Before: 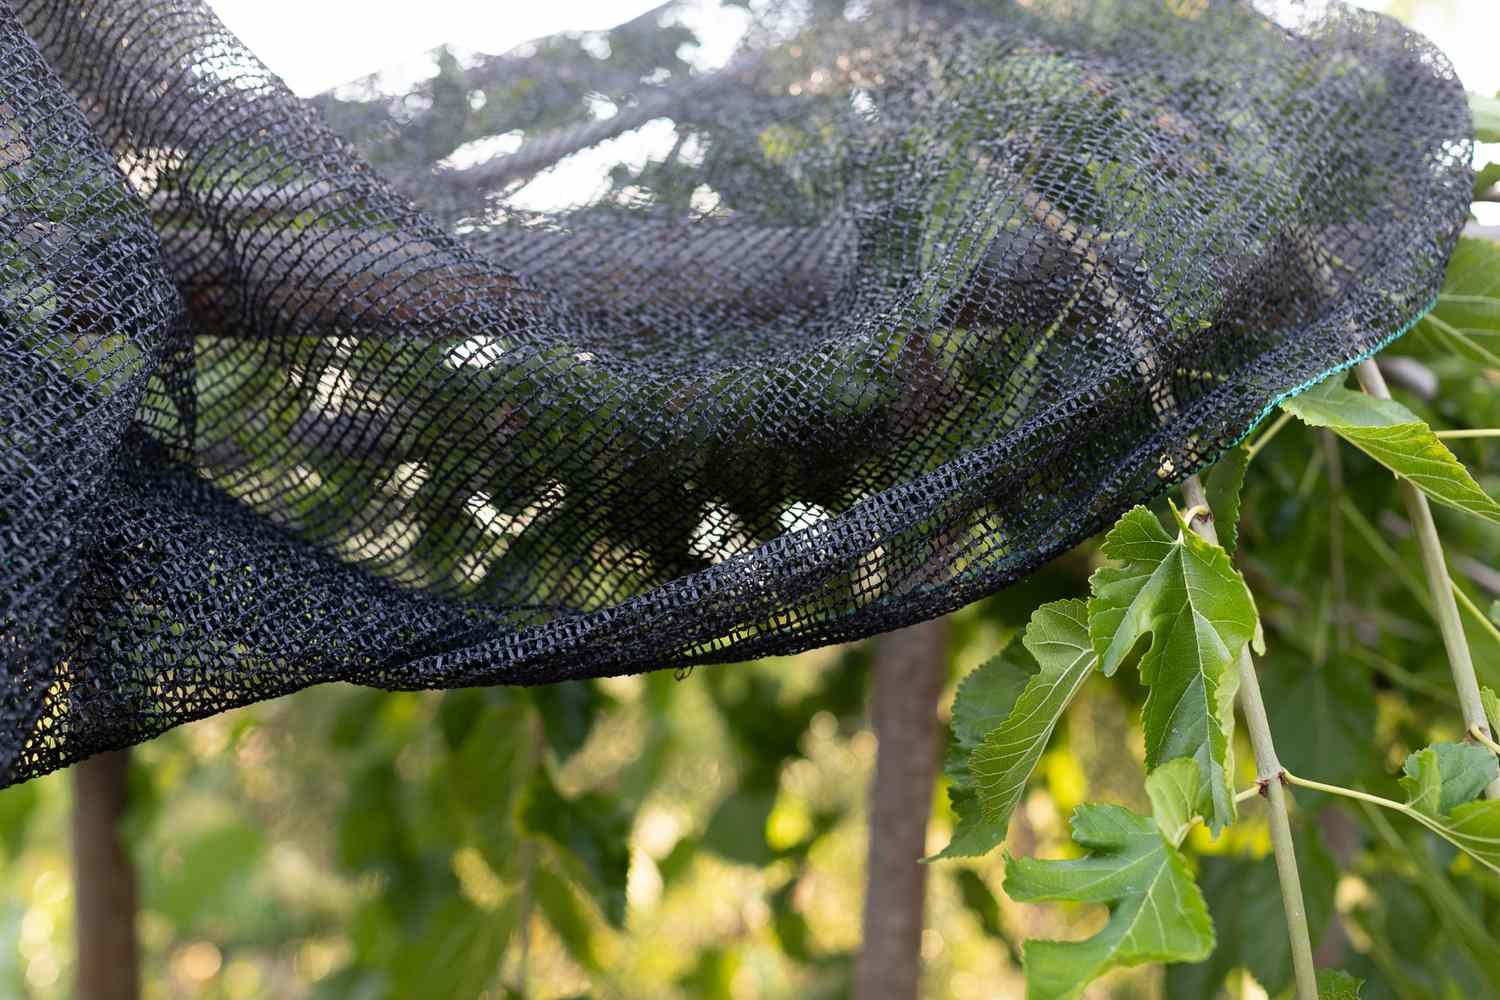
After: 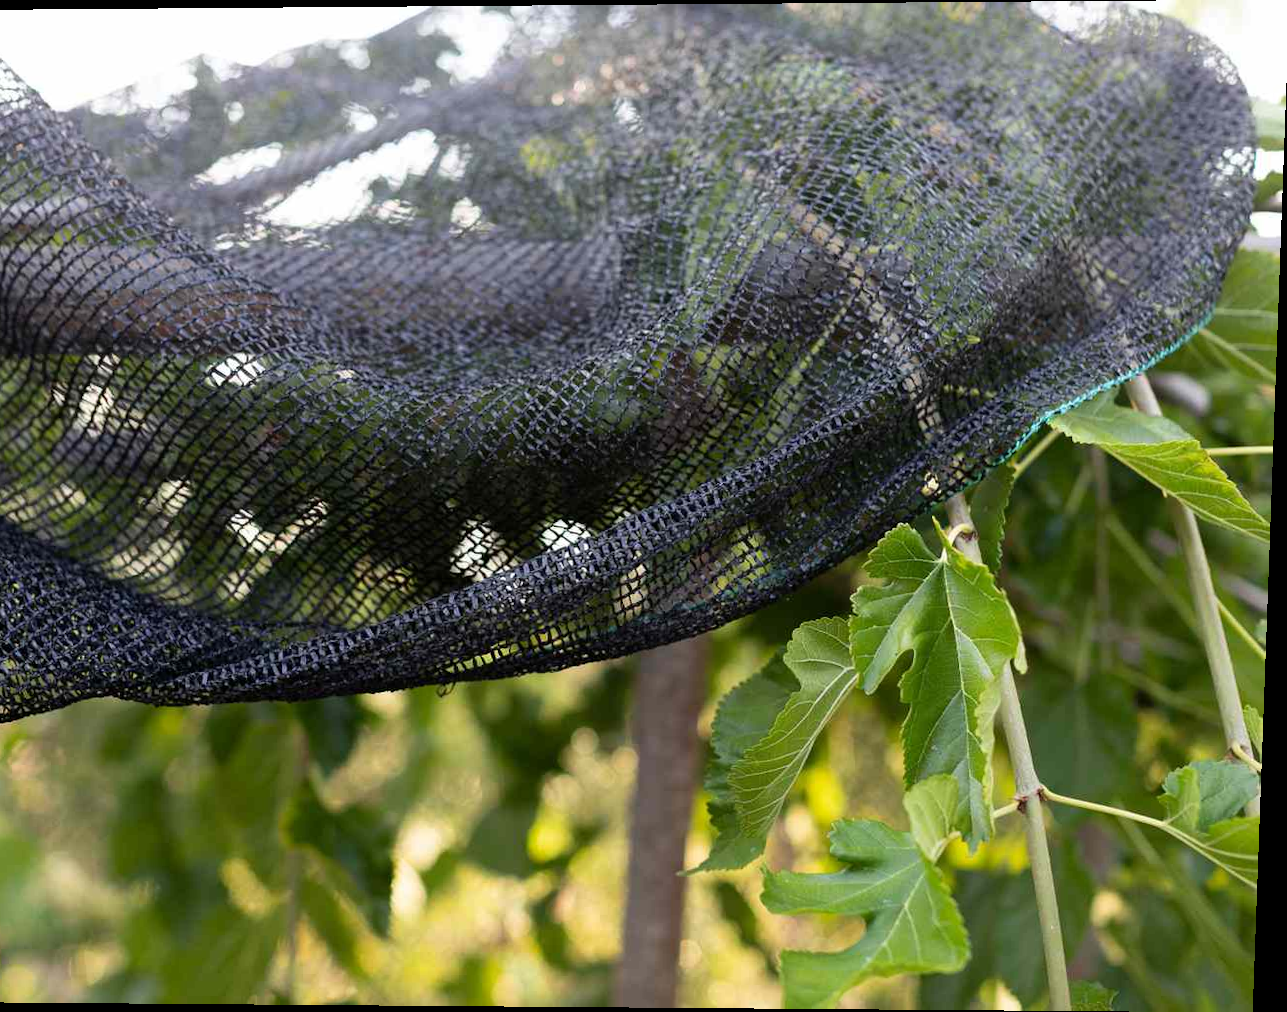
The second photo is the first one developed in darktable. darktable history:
rotate and perspective: lens shift (vertical) 0.048, lens shift (horizontal) -0.024, automatic cropping off
crop: left 16.145%
